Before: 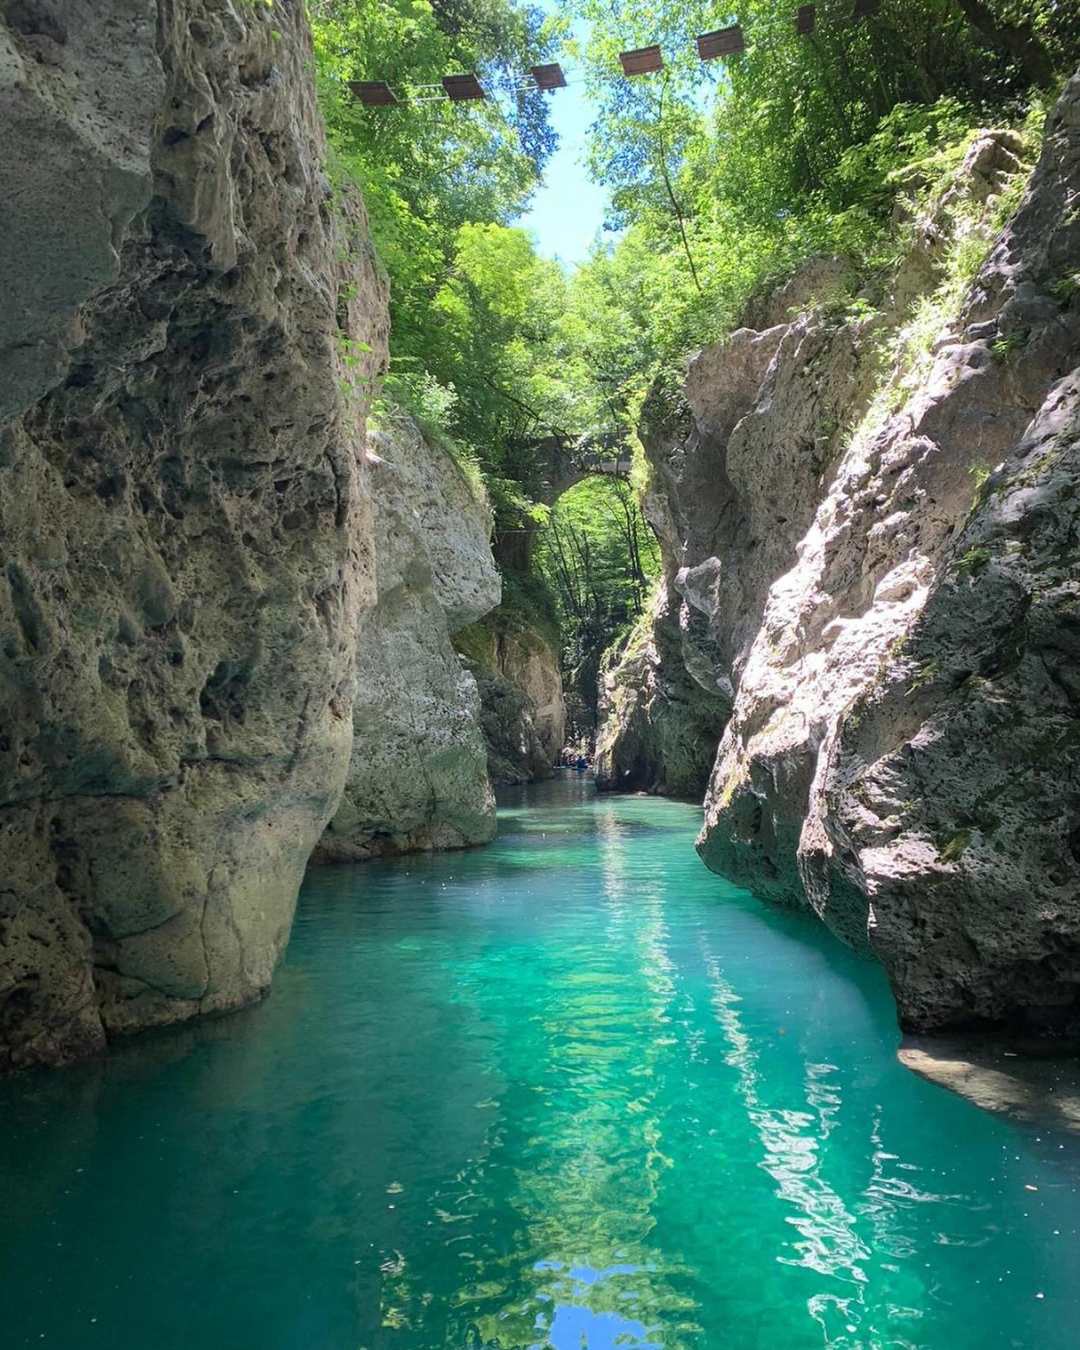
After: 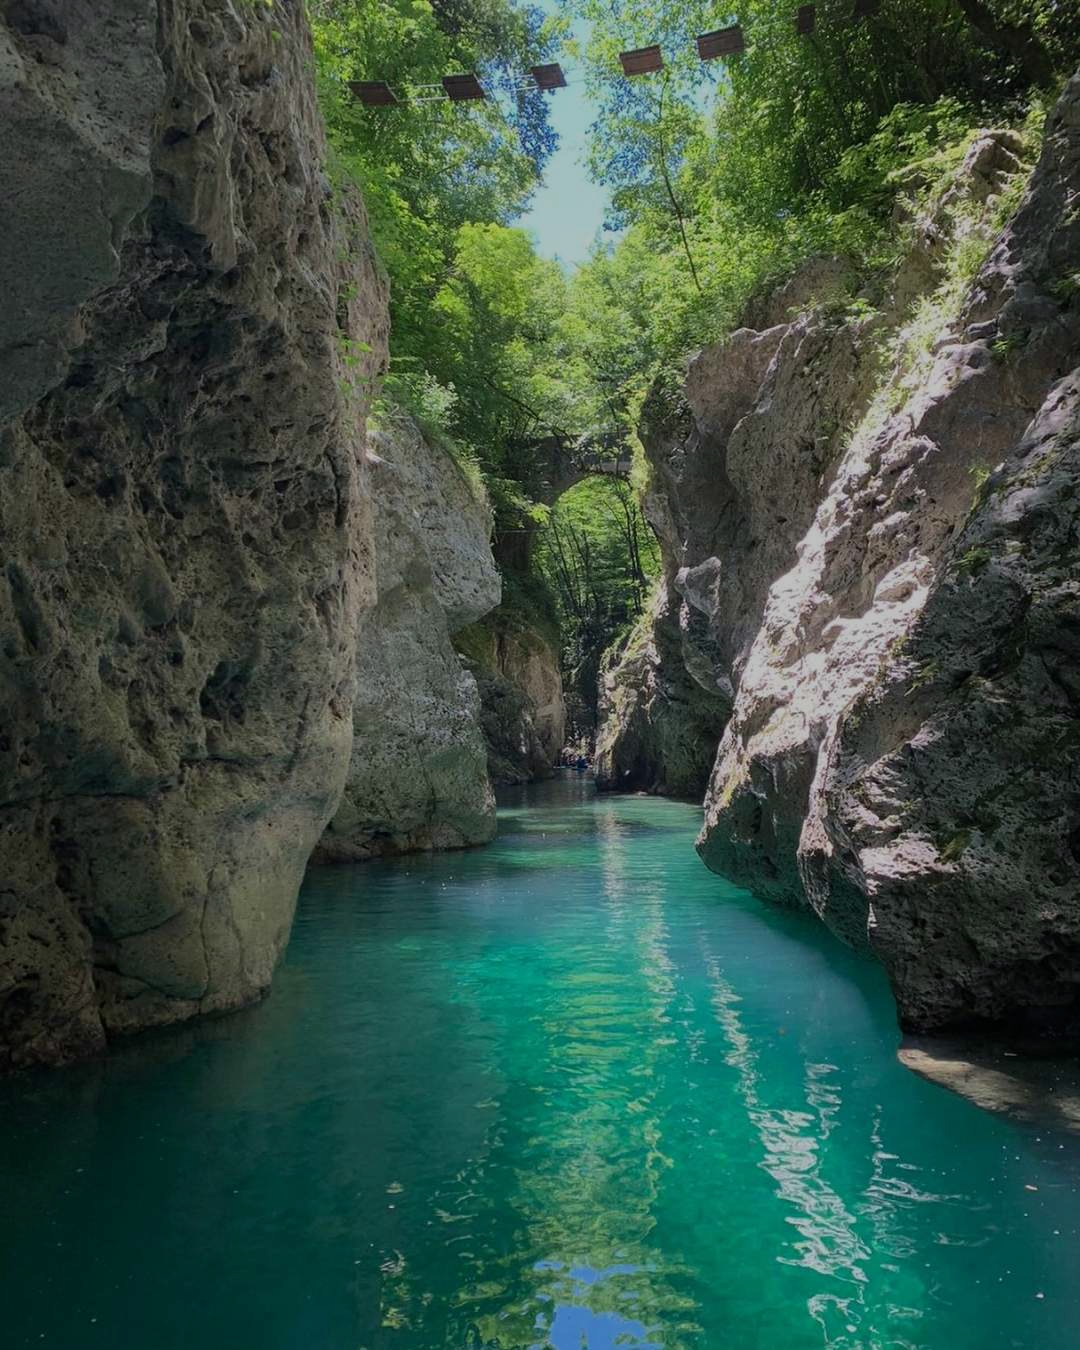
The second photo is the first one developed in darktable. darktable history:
exposure: exposure -0.916 EV, compensate highlight preservation false
